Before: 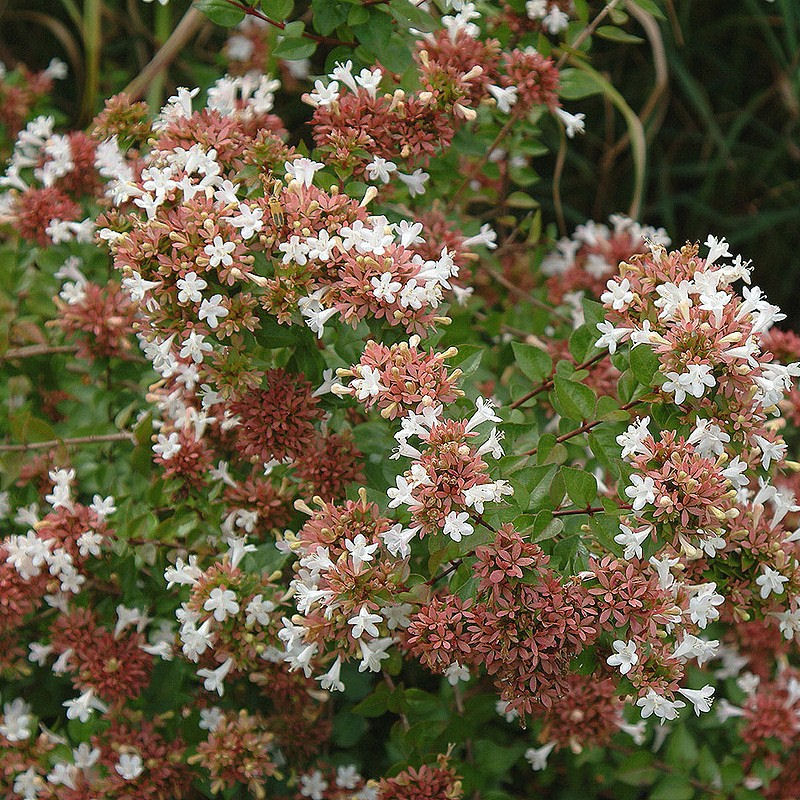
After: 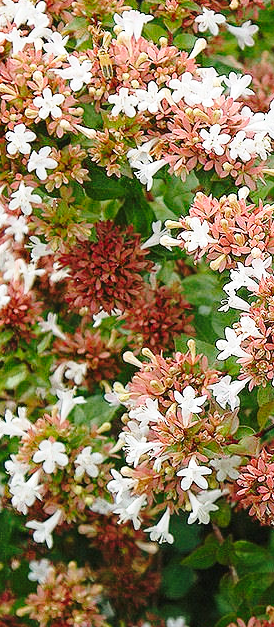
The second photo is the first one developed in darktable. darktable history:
crop and rotate: left 21.555%, top 18.562%, right 44.112%, bottom 2.994%
base curve: curves: ch0 [(0, 0) (0.028, 0.03) (0.121, 0.232) (0.46, 0.748) (0.859, 0.968) (1, 1)], preserve colors none
